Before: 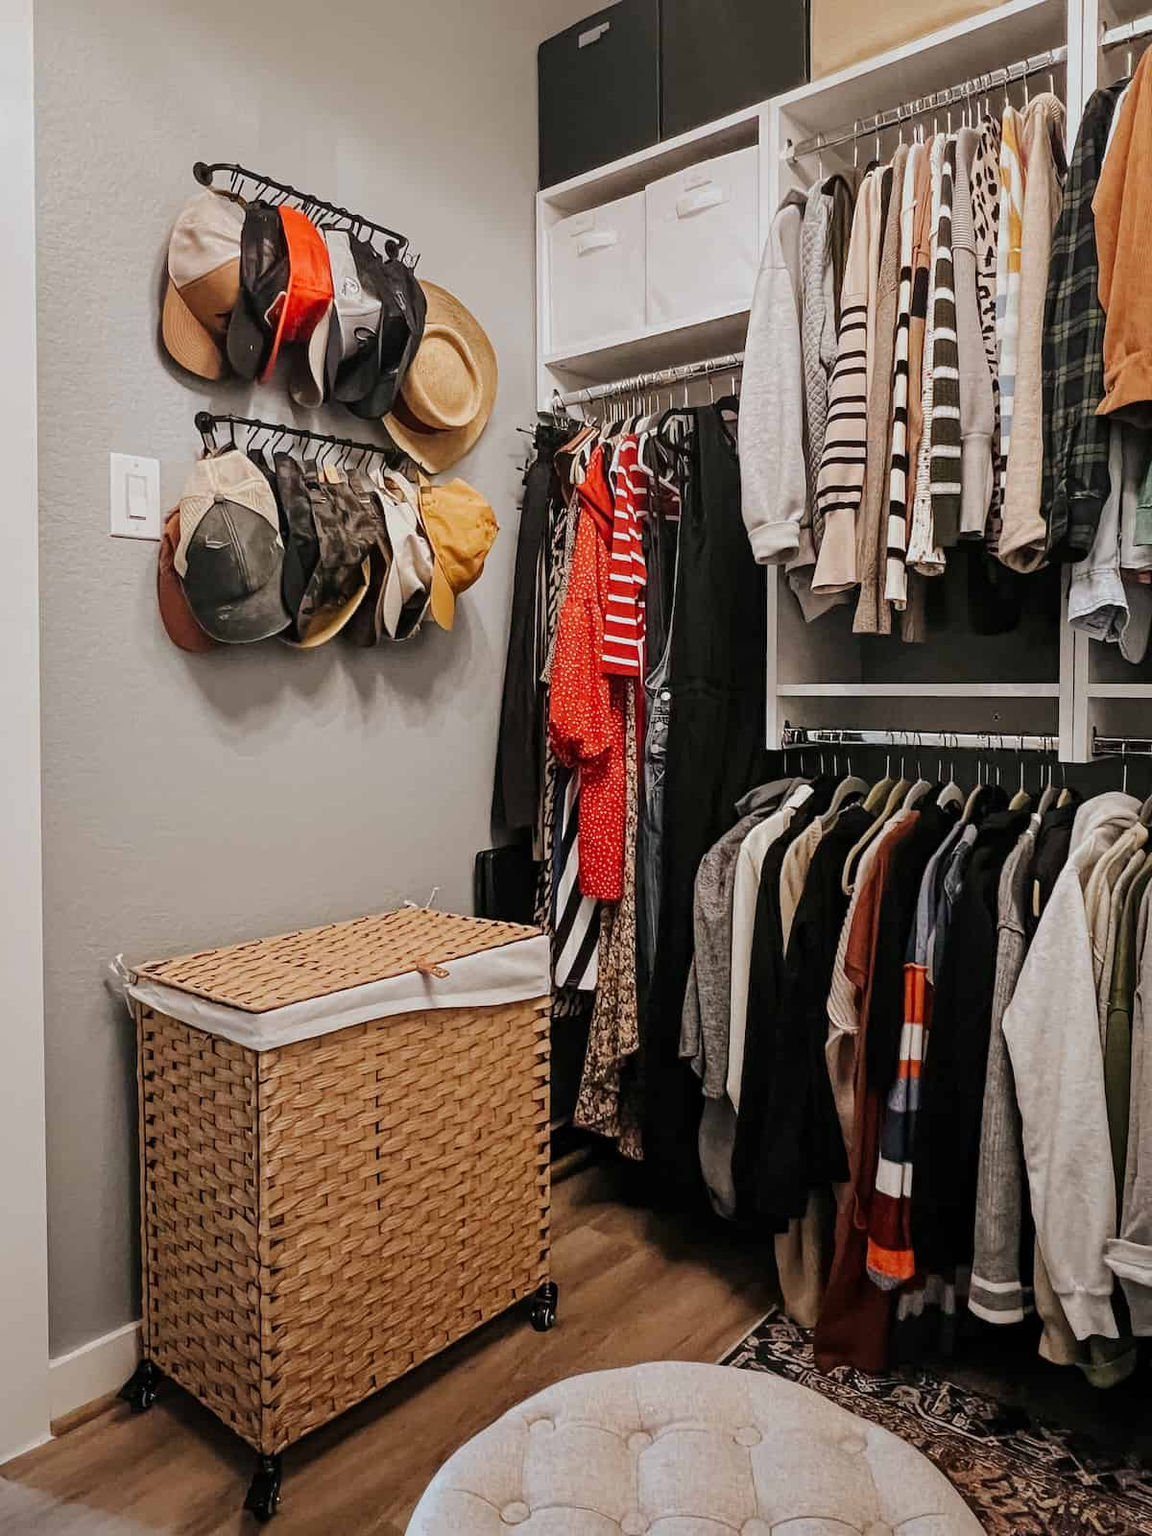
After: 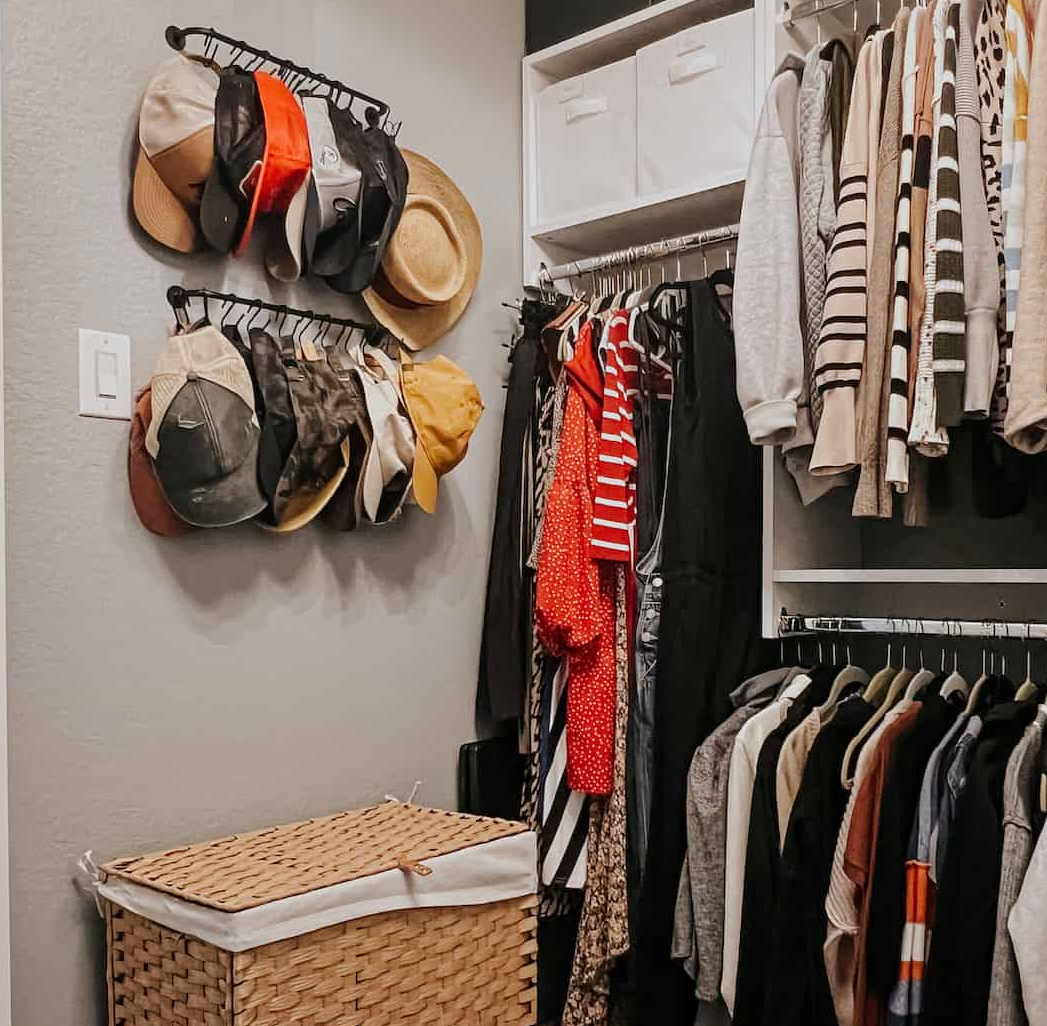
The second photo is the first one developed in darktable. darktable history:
crop: left 3.083%, top 8.972%, right 9.626%, bottom 26.861%
